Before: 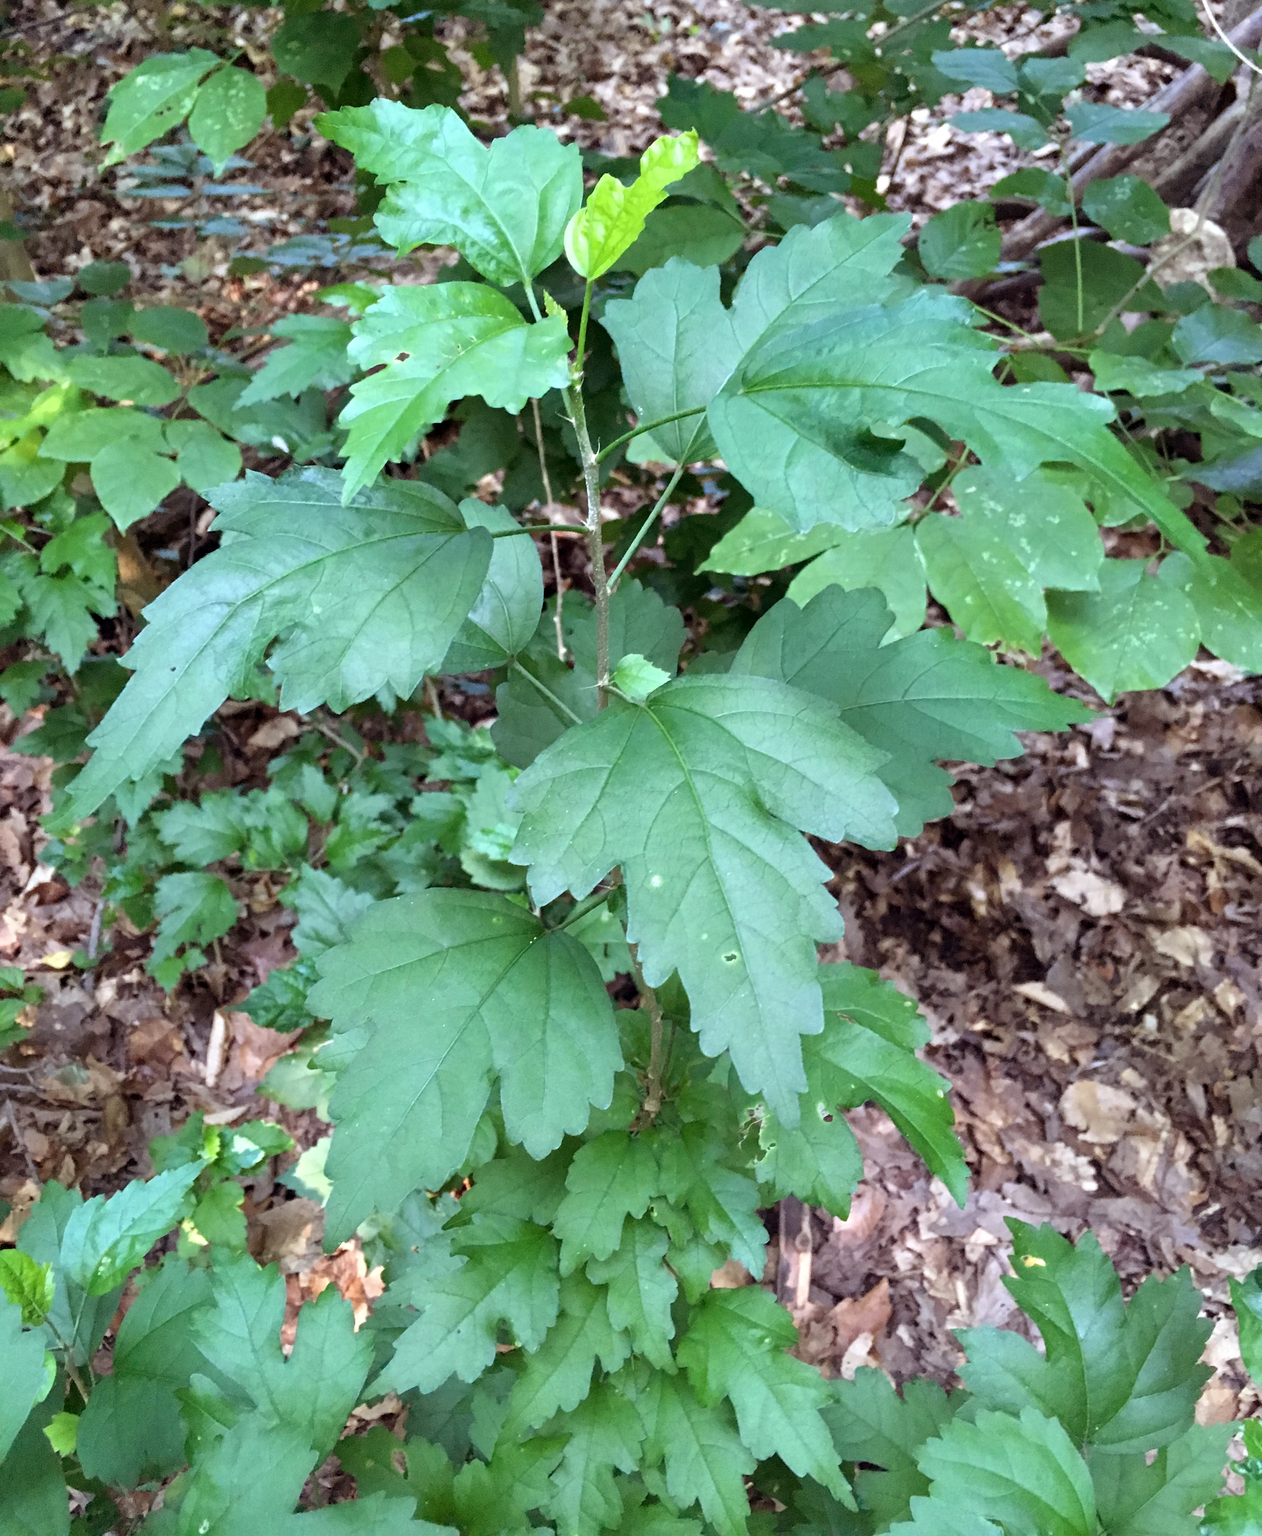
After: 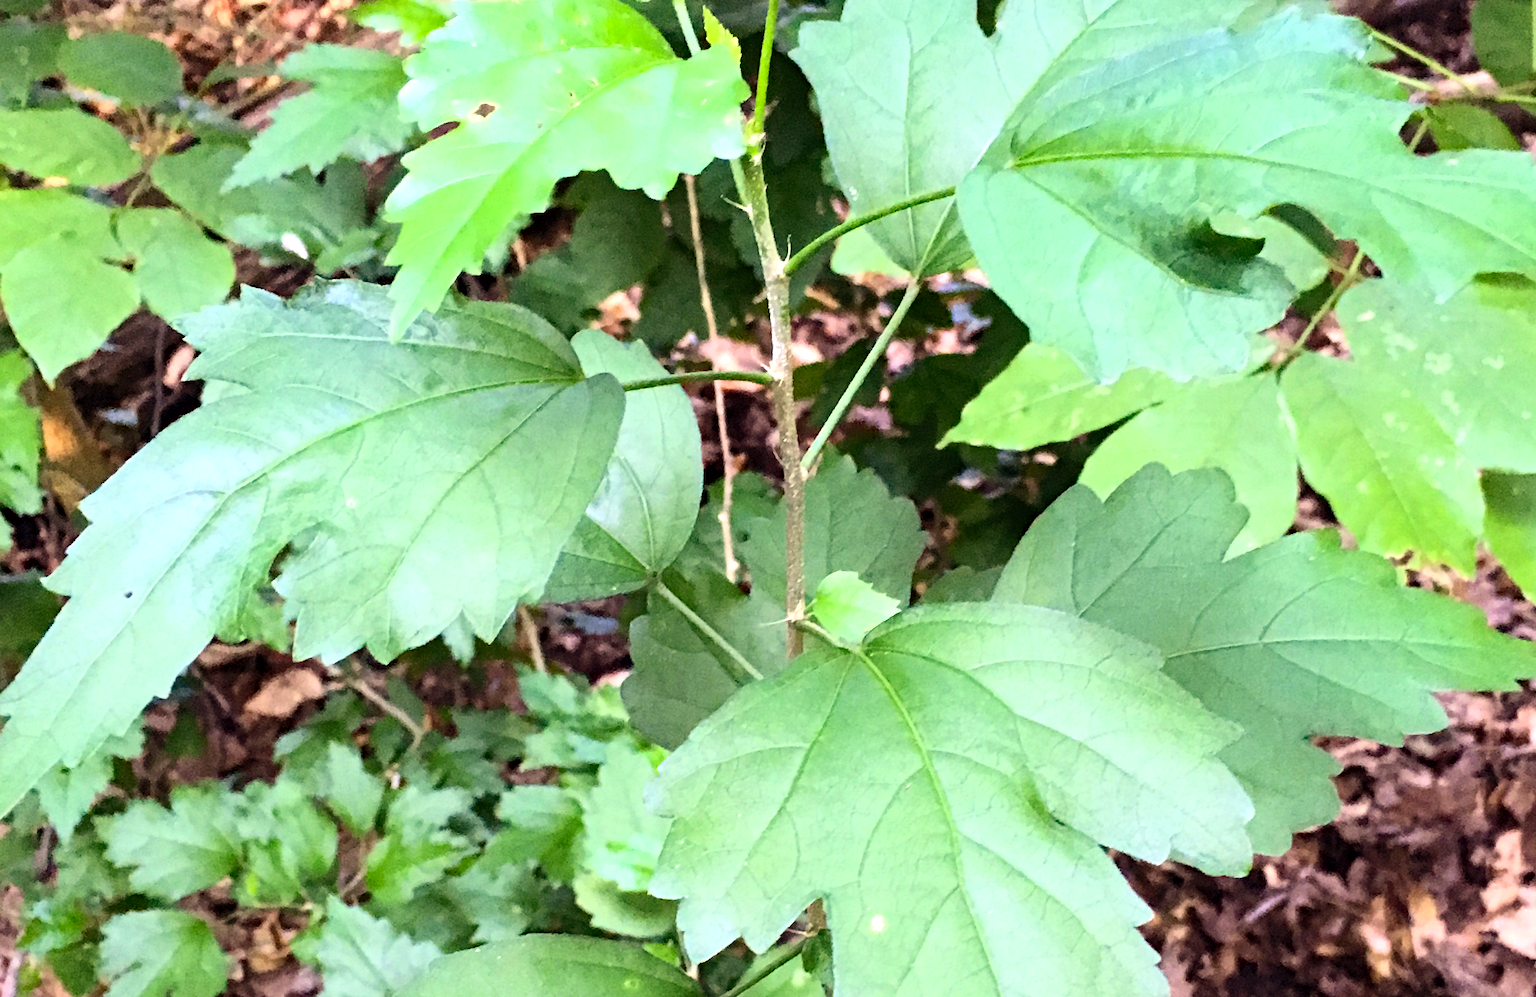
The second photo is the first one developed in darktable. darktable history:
exposure: black level correction 0, exposure 0.2 EV, compensate exposure bias true, compensate highlight preservation false
tone equalizer: -8 EV -0.456 EV, -7 EV -0.369 EV, -6 EV -0.33 EV, -5 EV -0.242 EV, -3 EV 0.216 EV, -2 EV 0.355 EV, -1 EV 0.365 EV, +0 EV 0.399 EV, smoothing diameter 2.05%, edges refinement/feathering 20.39, mask exposure compensation -1.57 EV, filter diffusion 5
contrast brightness saturation: contrast 0.203, brightness 0.157, saturation 0.219
crop: left 7.181%, top 18.632%, right 14.347%, bottom 39.506%
haze removal: adaptive false
color correction: highlights a* 11.29, highlights b* 11.44
